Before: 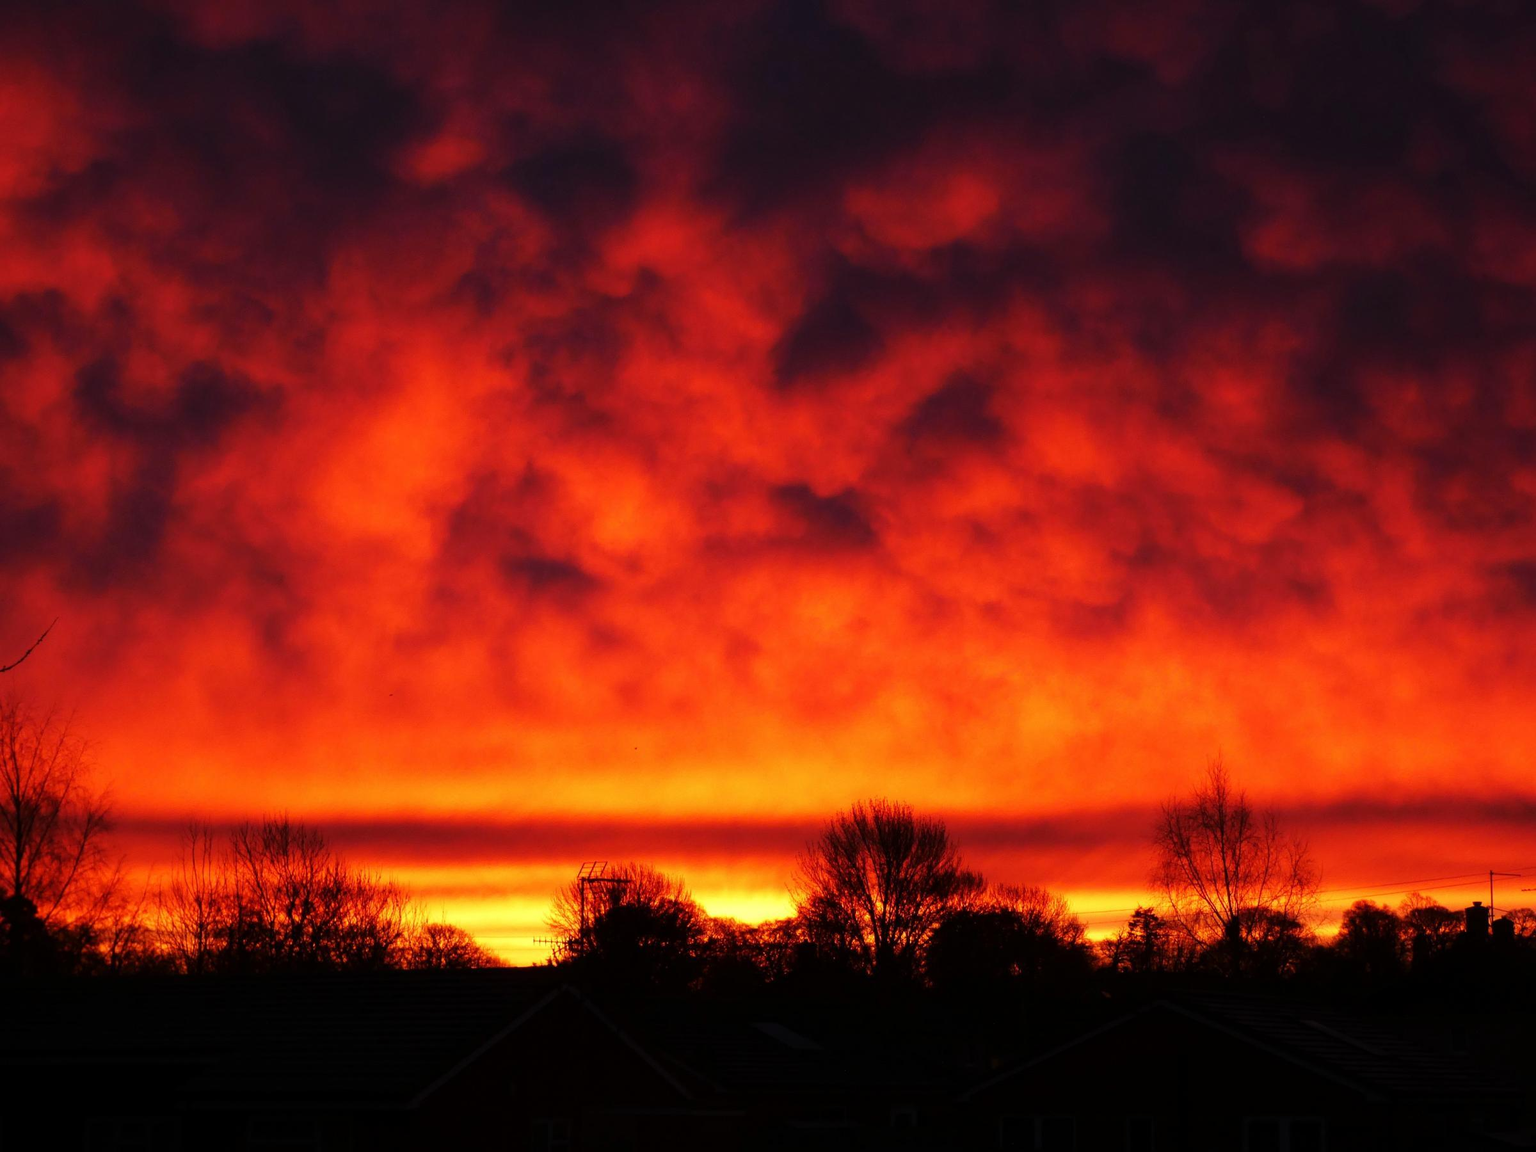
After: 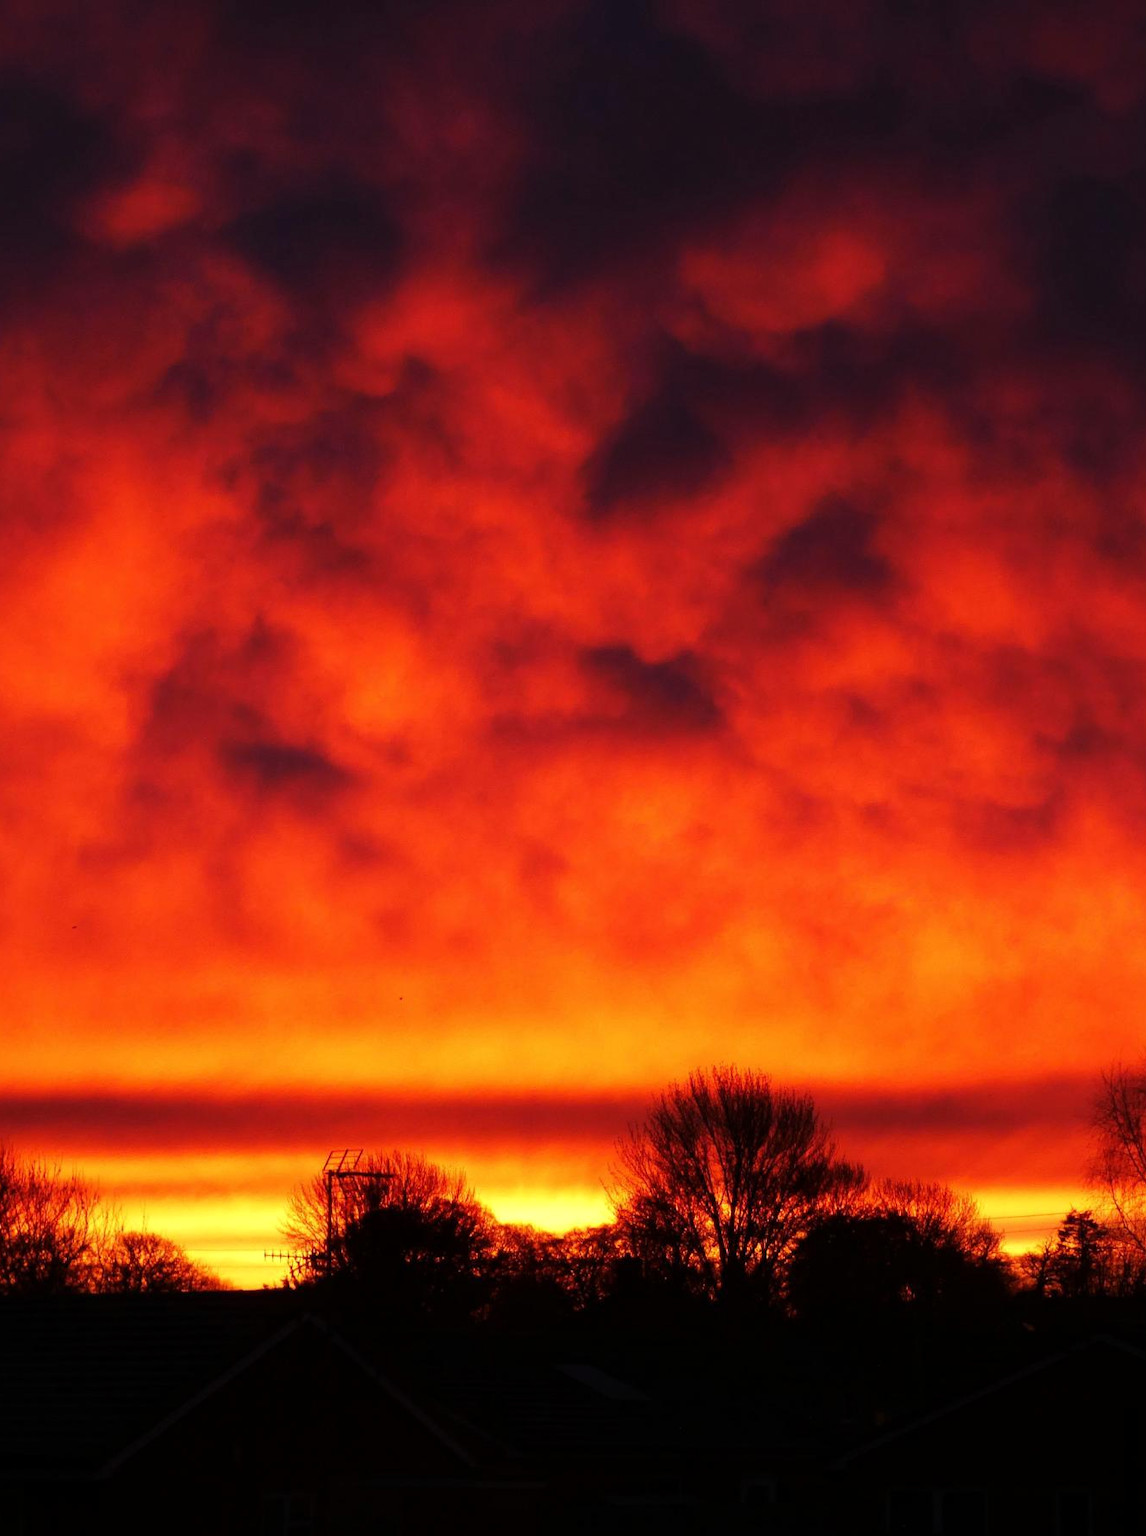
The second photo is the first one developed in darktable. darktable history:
levels: mode automatic, gray 50.71%, levels [0, 0.499, 1]
crop: left 21.865%, right 22.152%, bottom 0.011%
tone equalizer: edges refinement/feathering 500, mask exposure compensation -1.57 EV, preserve details no
